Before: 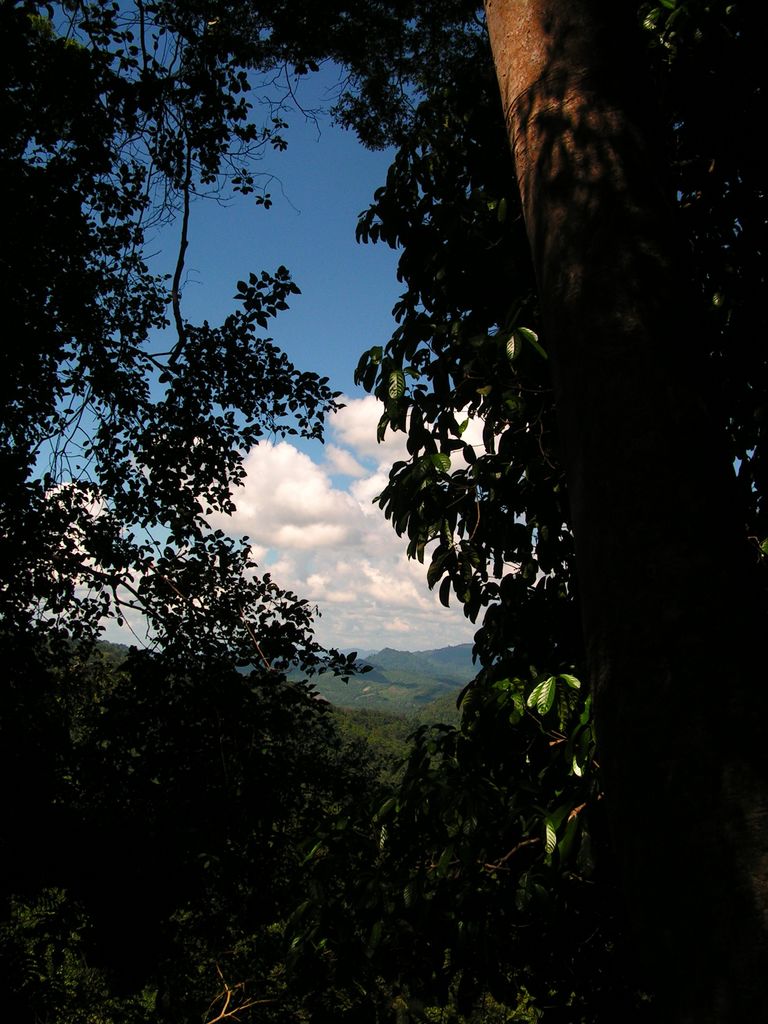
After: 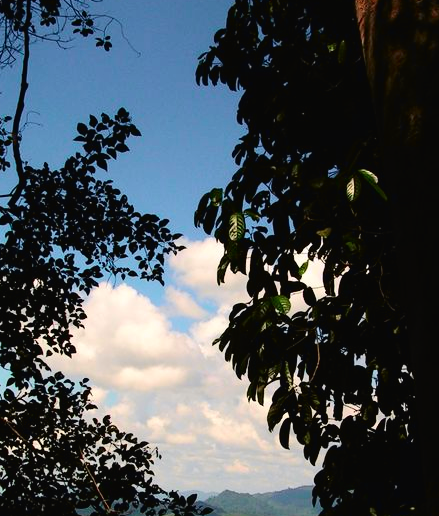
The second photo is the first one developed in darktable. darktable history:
crop: left 20.932%, top 15.471%, right 21.848%, bottom 34.081%
tone curve: curves: ch0 [(0, 0.018) (0.061, 0.041) (0.205, 0.191) (0.289, 0.292) (0.39, 0.424) (0.493, 0.551) (0.666, 0.743) (0.795, 0.841) (1, 0.998)]; ch1 [(0, 0) (0.385, 0.343) (0.439, 0.415) (0.494, 0.498) (0.501, 0.501) (0.51, 0.509) (0.548, 0.563) (0.586, 0.61) (0.684, 0.658) (0.783, 0.804) (1, 1)]; ch2 [(0, 0) (0.304, 0.31) (0.403, 0.399) (0.441, 0.428) (0.47, 0.469) (0.498, 0.496) (0.524, 0.538) (0.566, 0.579) (0.648, 0.665) (0.697, 0.699) (1, 1)], color space Lab, independent channels, preserve colors none
